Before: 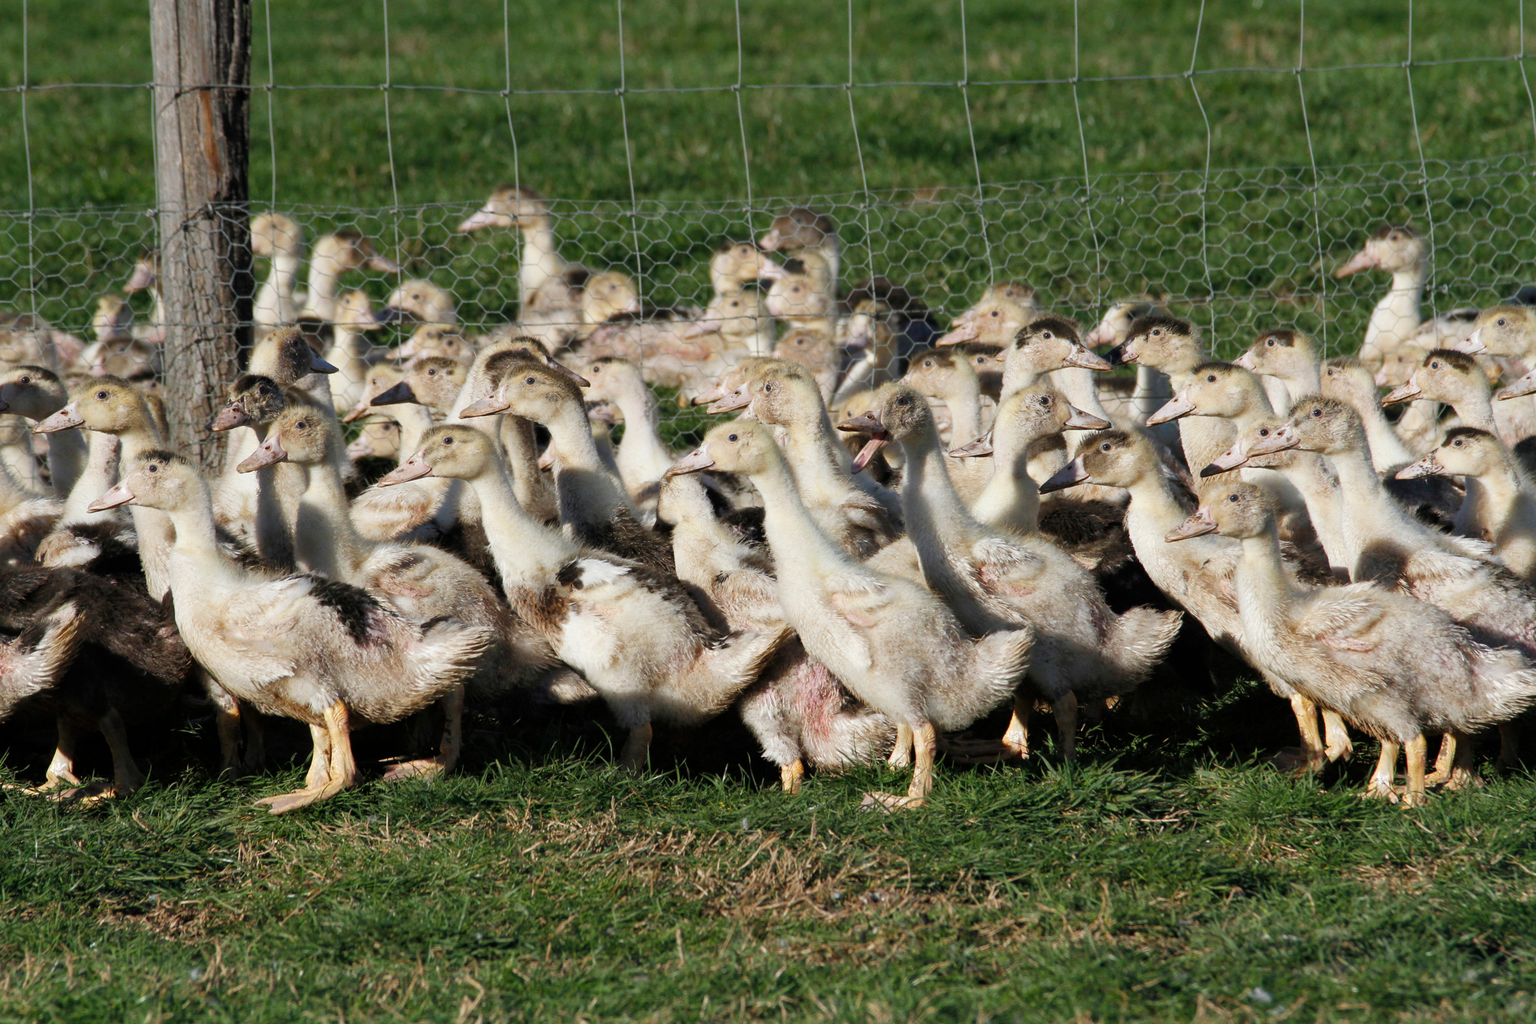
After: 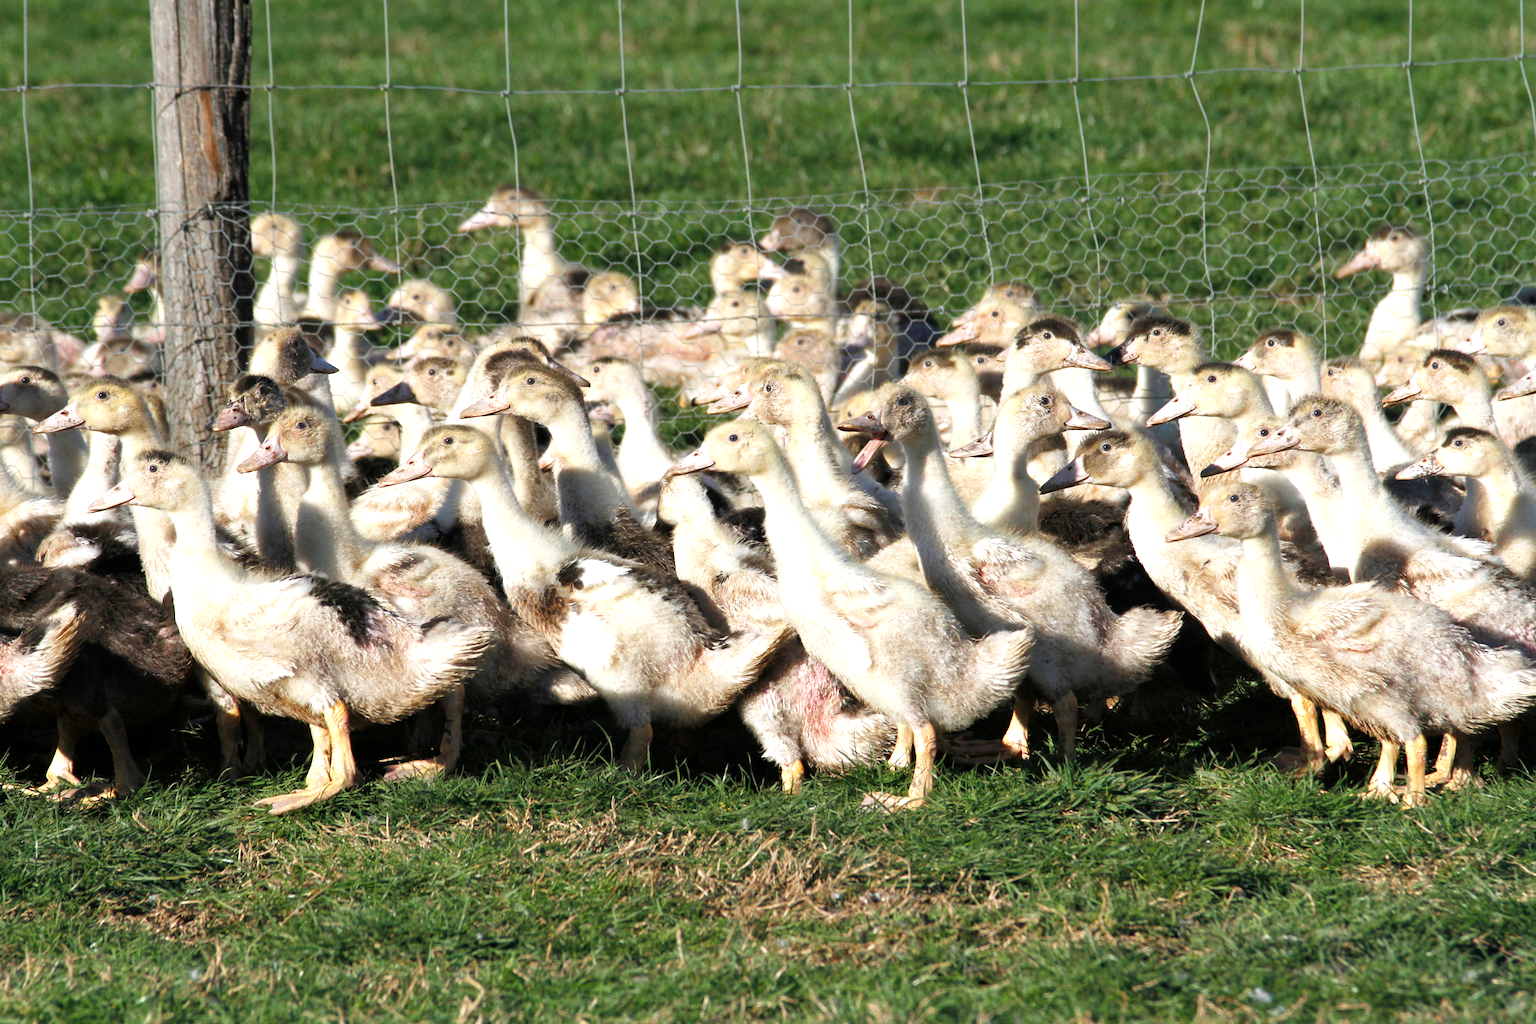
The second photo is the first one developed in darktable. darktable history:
exposure: exposure 0.737 EV, compensate highlight preservation false
